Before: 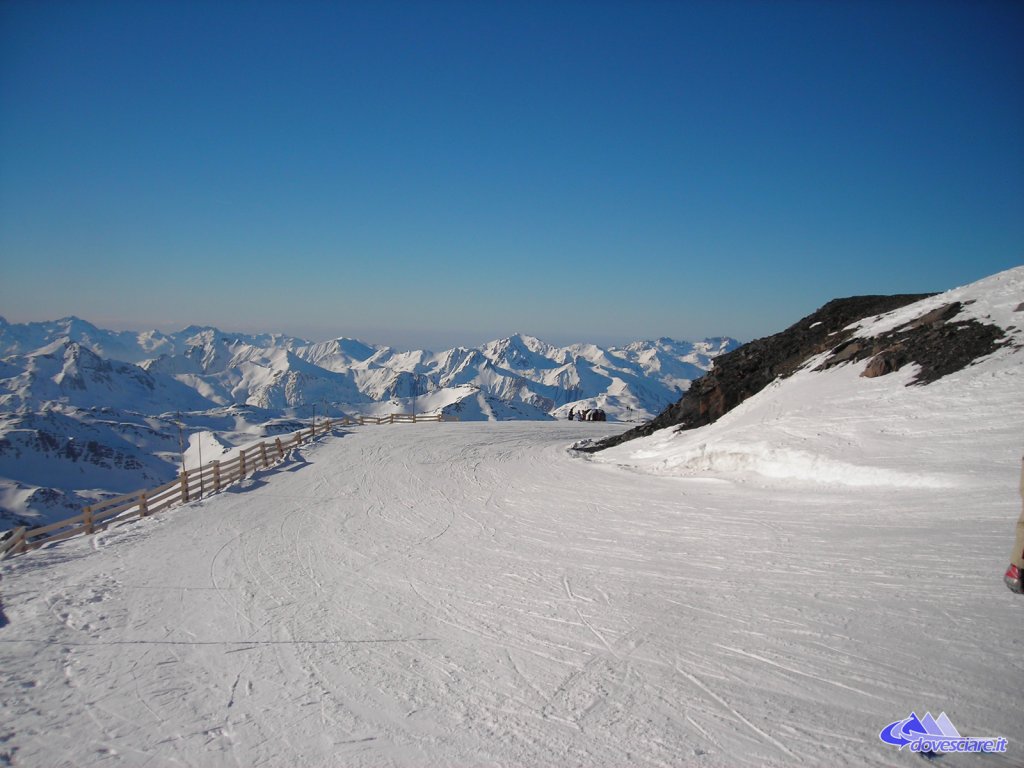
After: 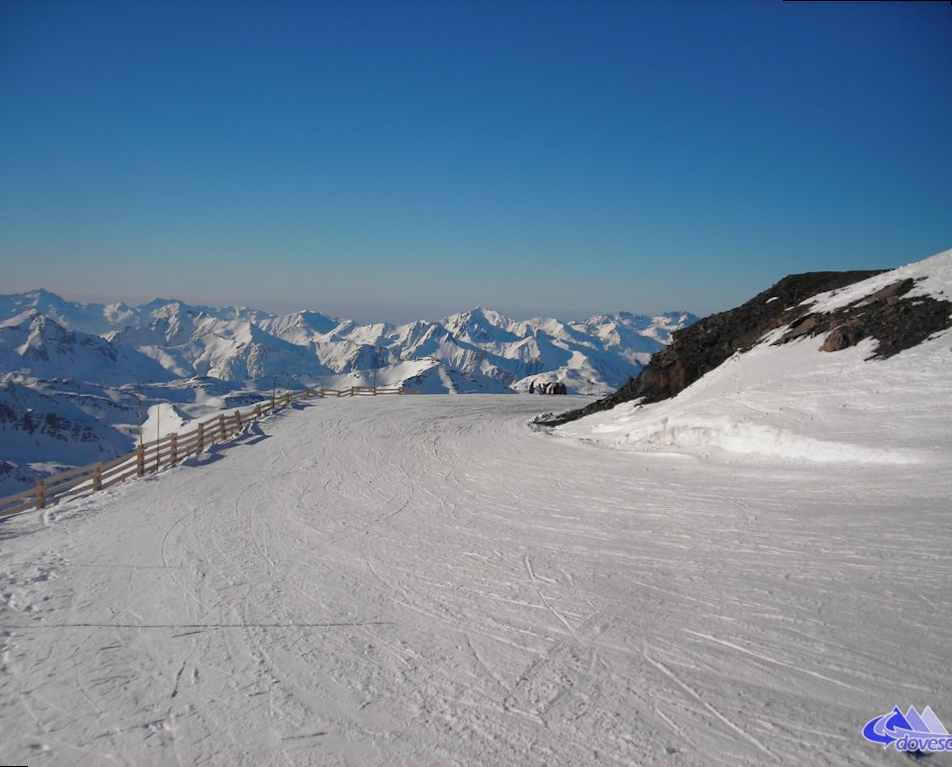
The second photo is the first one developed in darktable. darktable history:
rotate and perspective: rotation 0.215°, lens shift (vertical) -0.139, crop left 0.069, crop right 0.939, crop top 0.002, crop bottom 0.996
shadows and highlights: shadows 43.71, white point adjustment -1.46, soften with gaussian
